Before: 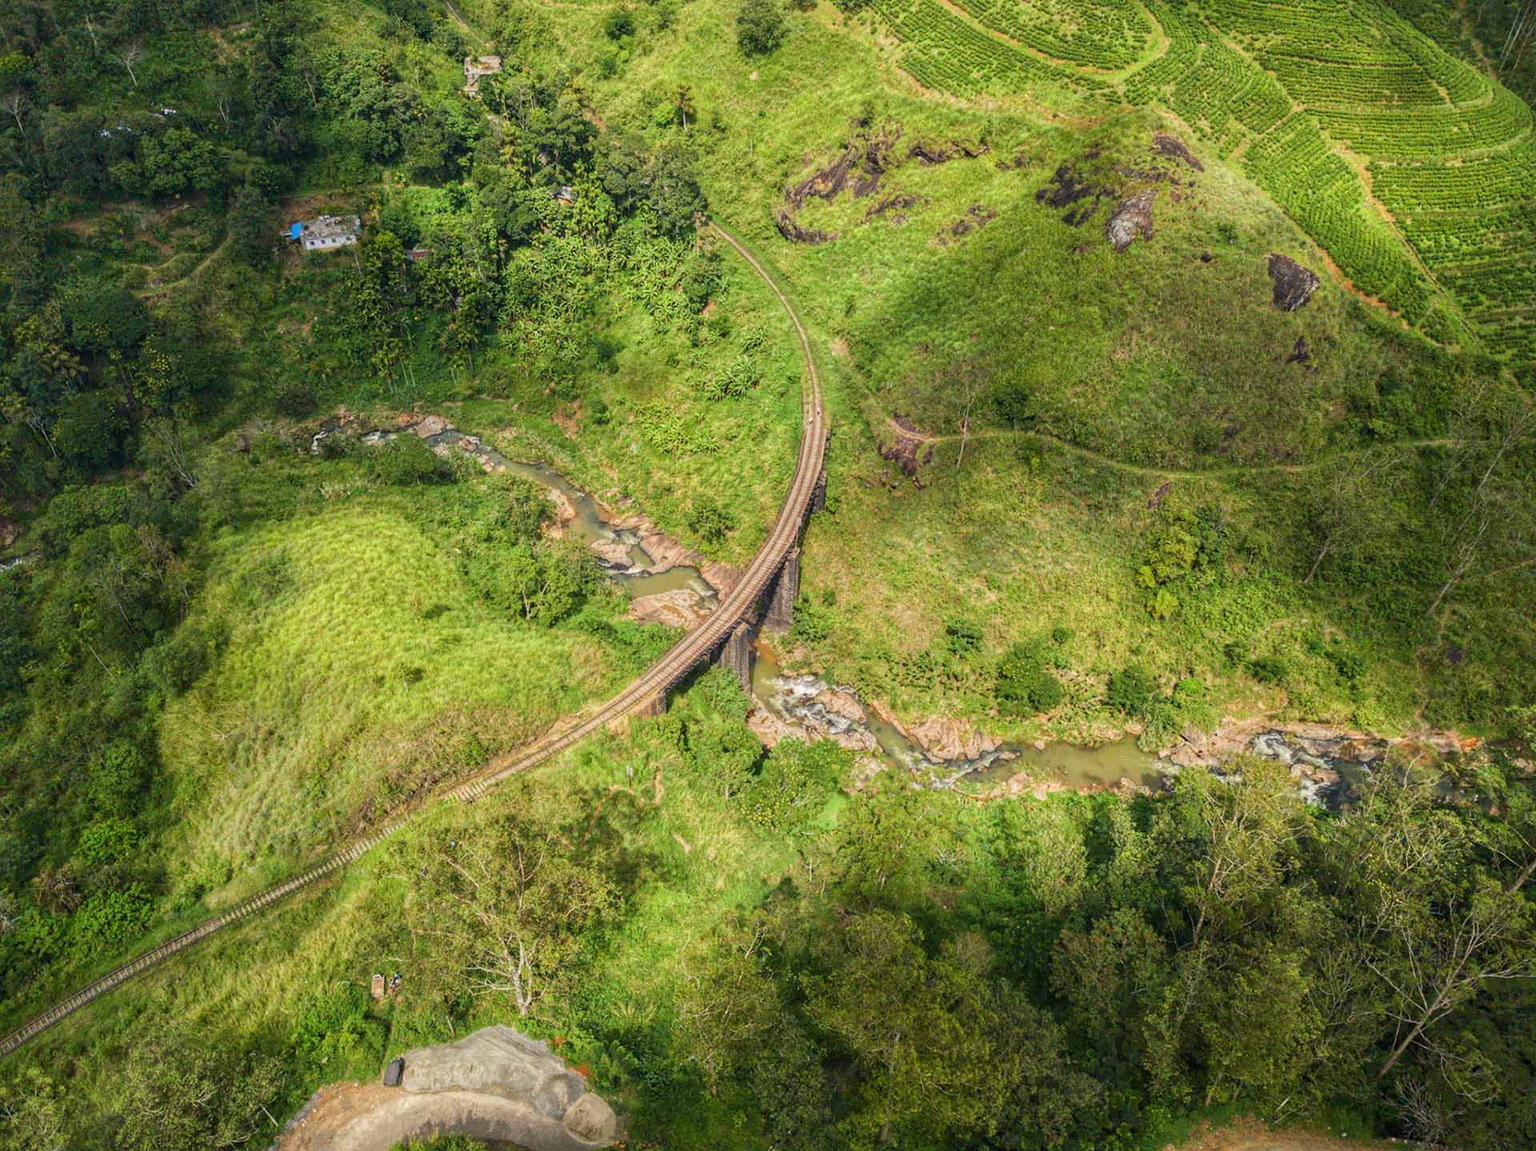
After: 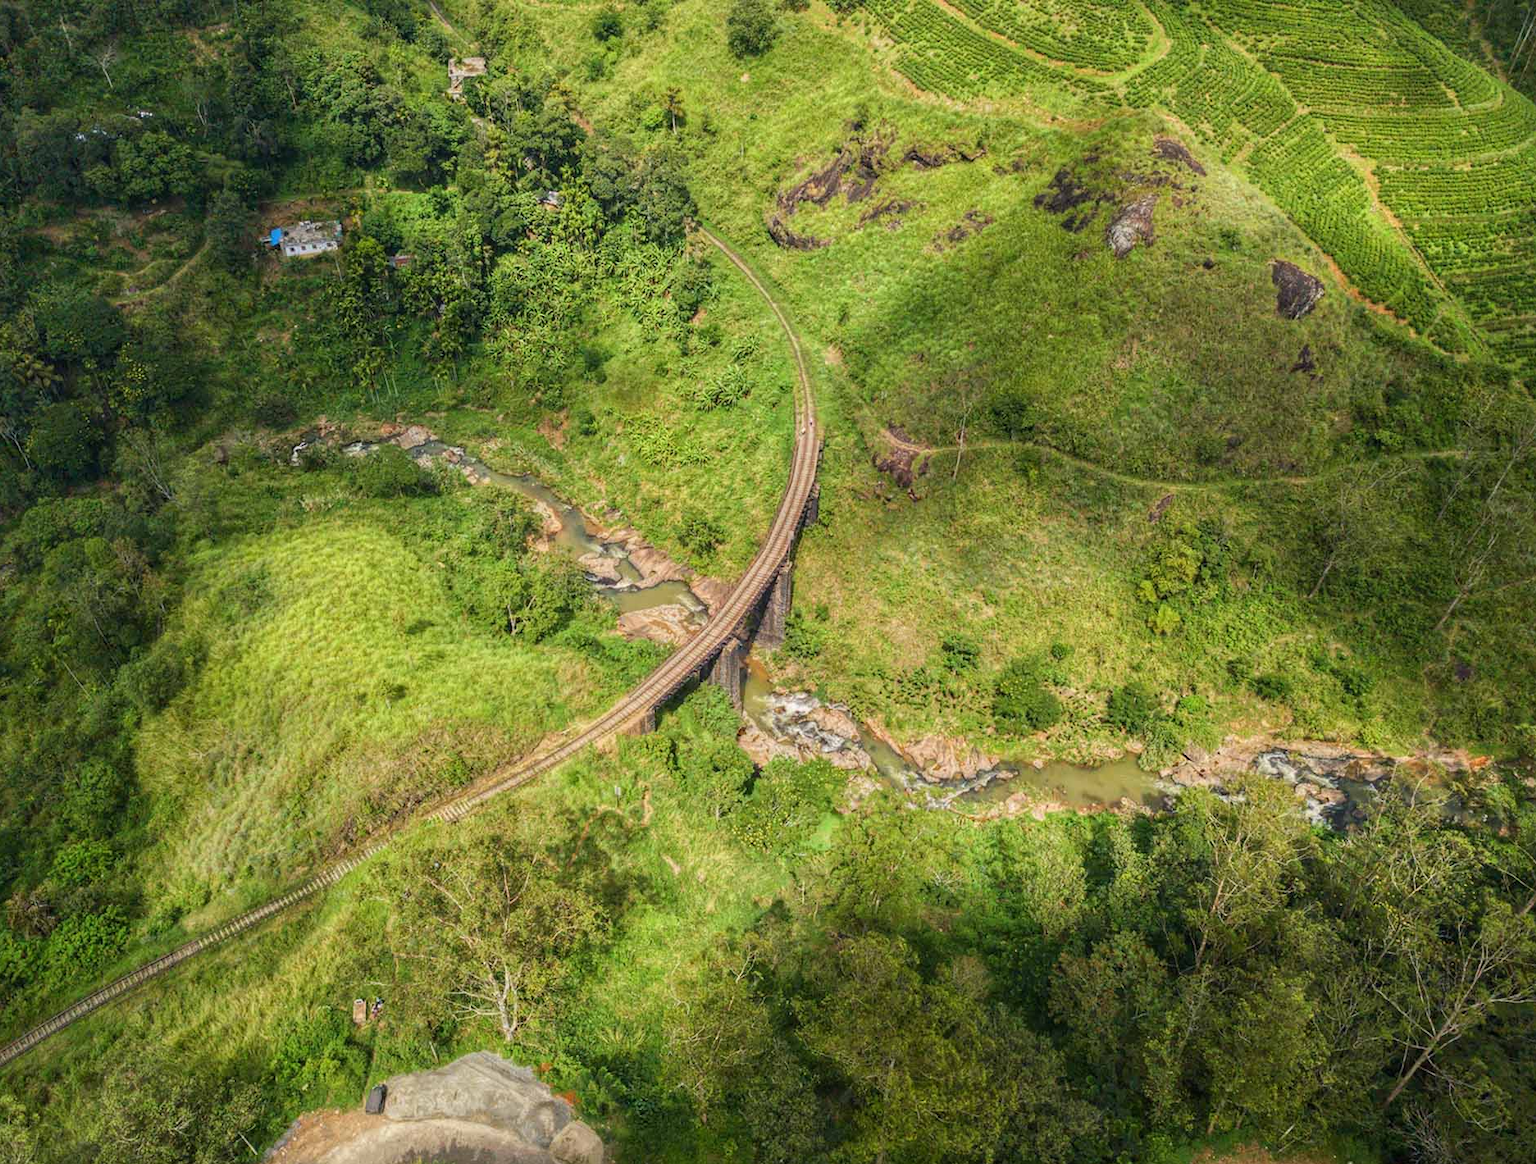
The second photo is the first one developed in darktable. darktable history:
color calibration: illuminant same as pipeline (D50), x 0.346, y 0.359, temperature 5002.42 K
crop and rotate: left 1.774%, right 0.633%, bottom 1.28%
